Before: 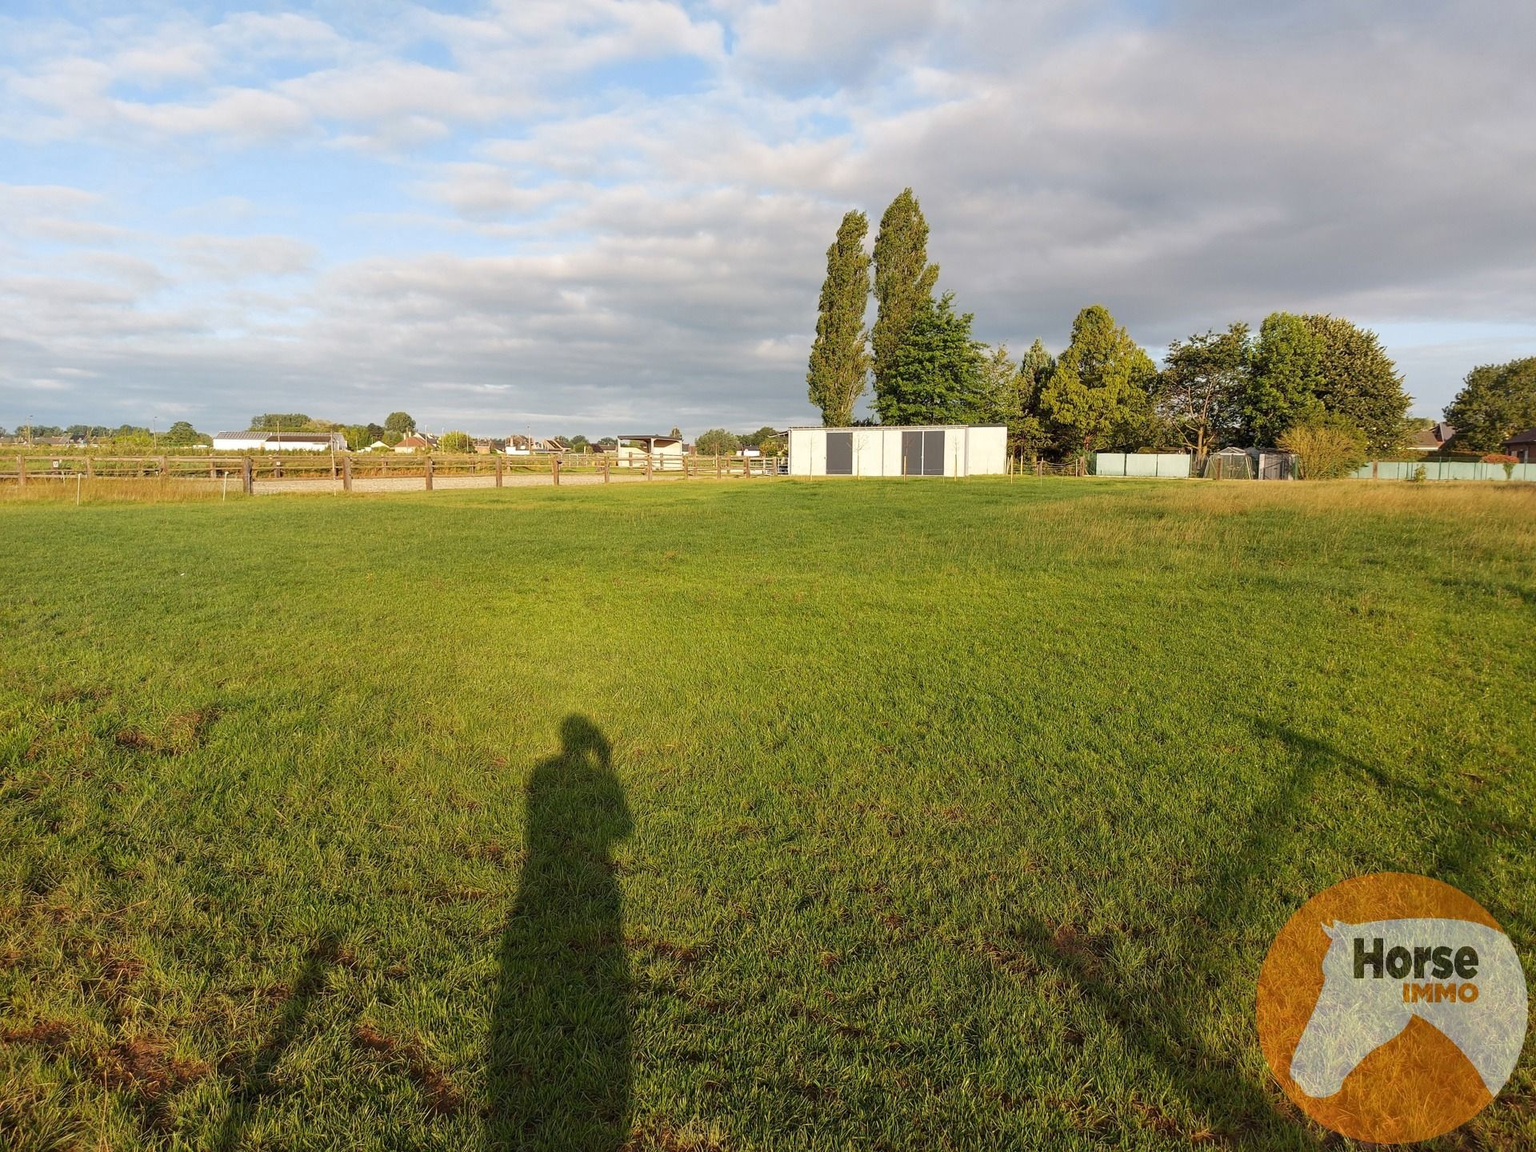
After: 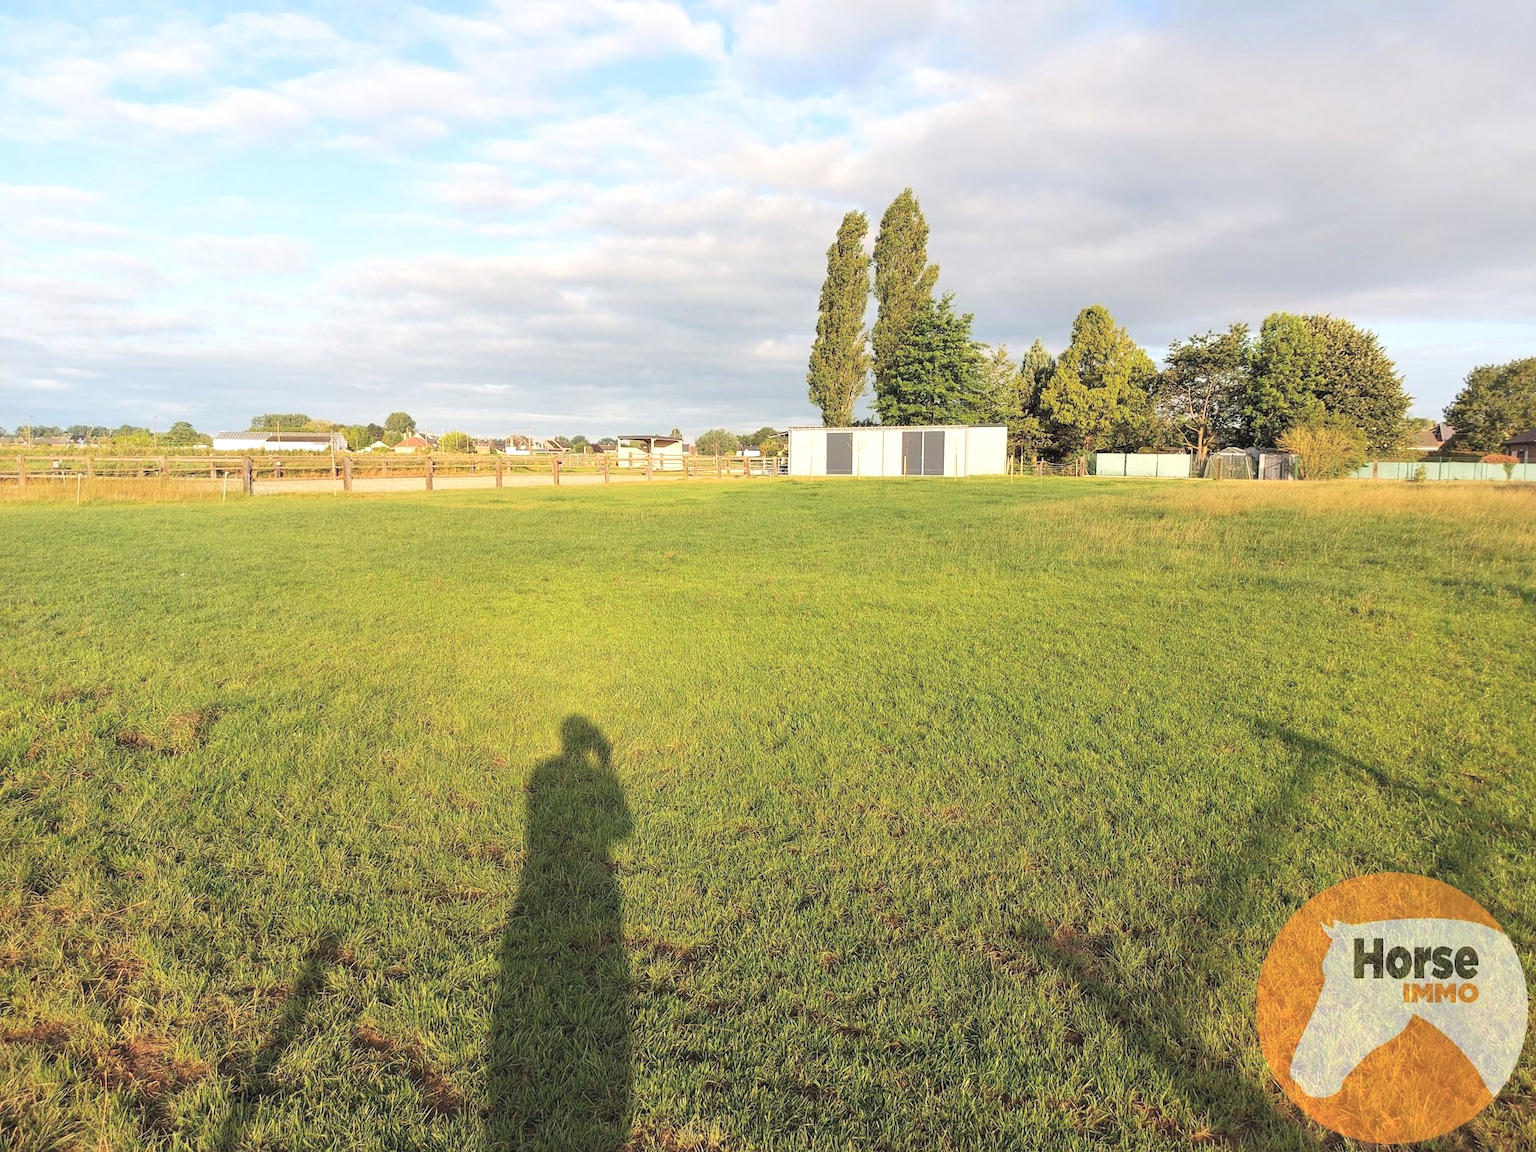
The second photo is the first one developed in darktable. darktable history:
tone equalizer: -8 EV -0.411 EV, -7 EV -0.408 EV, -6 EV -0.332 EV, -5 EV -0.195 EV, -3 EV 0.236 EV, -2 EV 0.324 EV, -1 EV 0.374 EV, +0 EV 0.425 EV, edges refinement/feathering 500, mask exposure compensation -1.57 EV, preserve details no
contrast brightness saturation: brightness 0.276
